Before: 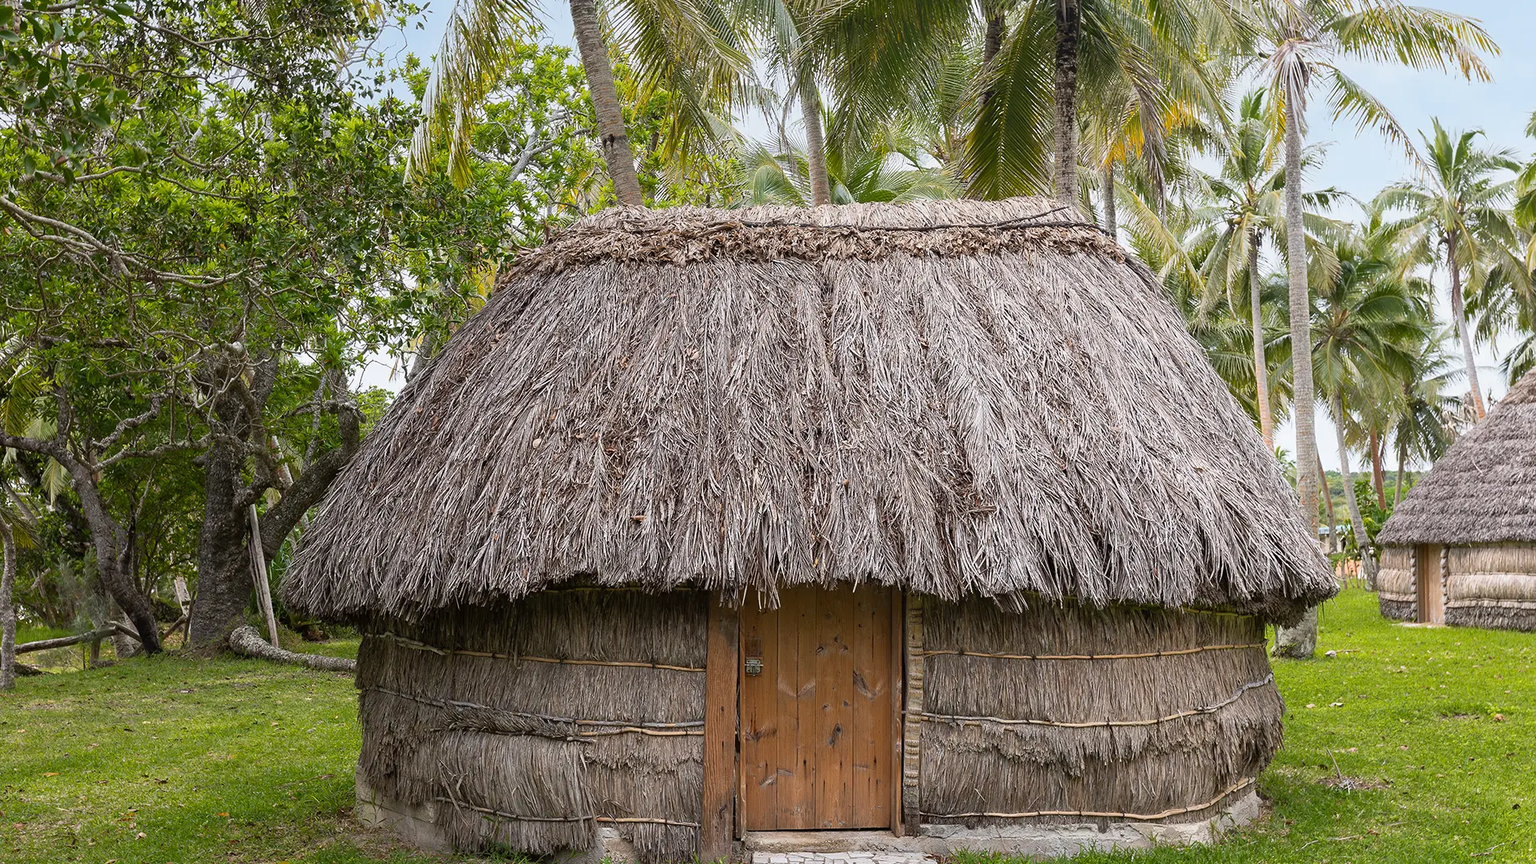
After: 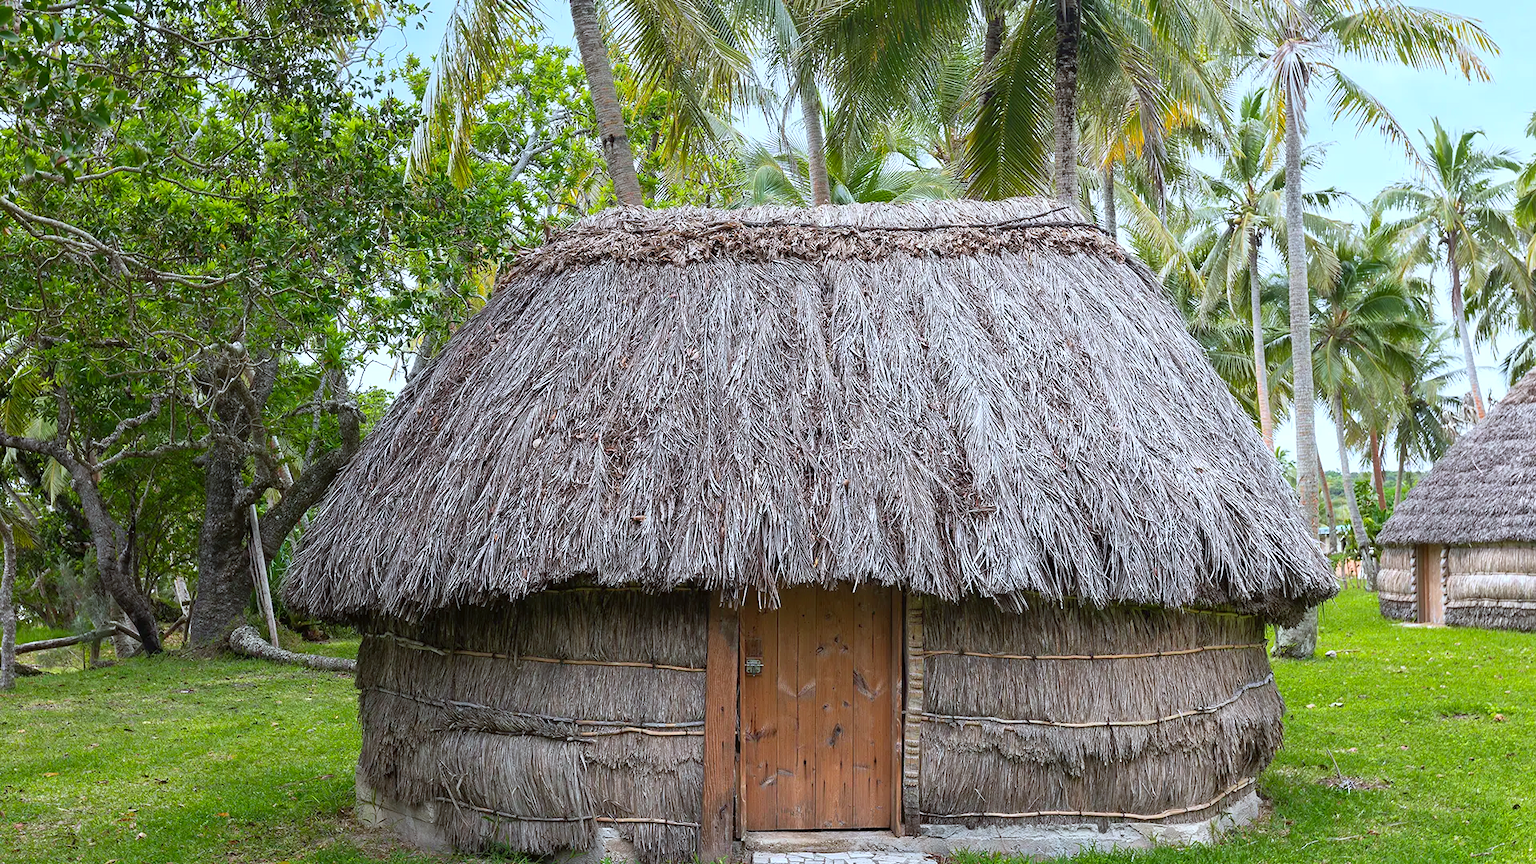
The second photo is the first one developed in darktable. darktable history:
exposure: exposure 0.206 EV, compensate highlight preservation false
color calibration: output R [0.946, 0.065, -0.013, 0], output G [-0.246, 1.264, -0.017, 0], output B [0.046, -0.098, 1.05, 0], x 0.37, y 0.382, temperature 4319.17 K
